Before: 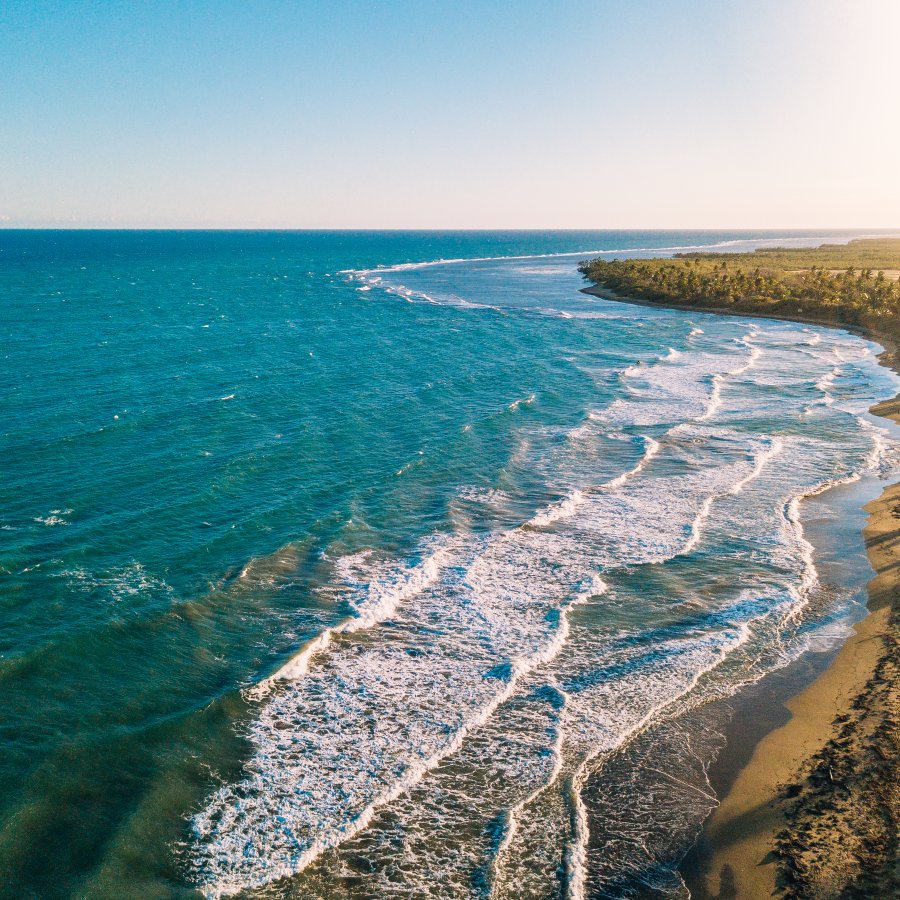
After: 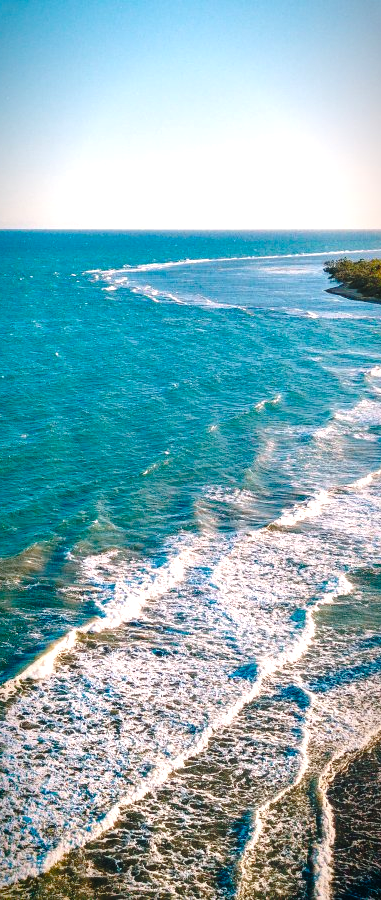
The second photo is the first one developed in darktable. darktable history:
base curve: curves: ch0 [(0, 0) (0.073, 0.04) (0.157, 0.139) (0.492, 0.492) (0.758, 0.758) (1, 1)], preserve colors none
crop: left 28.325%, right 29.264%
exposure: black level correction -0.002, exposure 0.538 EV, compensate highlight preservation false
vignetting: fall-off start 86.54%, saturation 0.382, automatic ratio true
